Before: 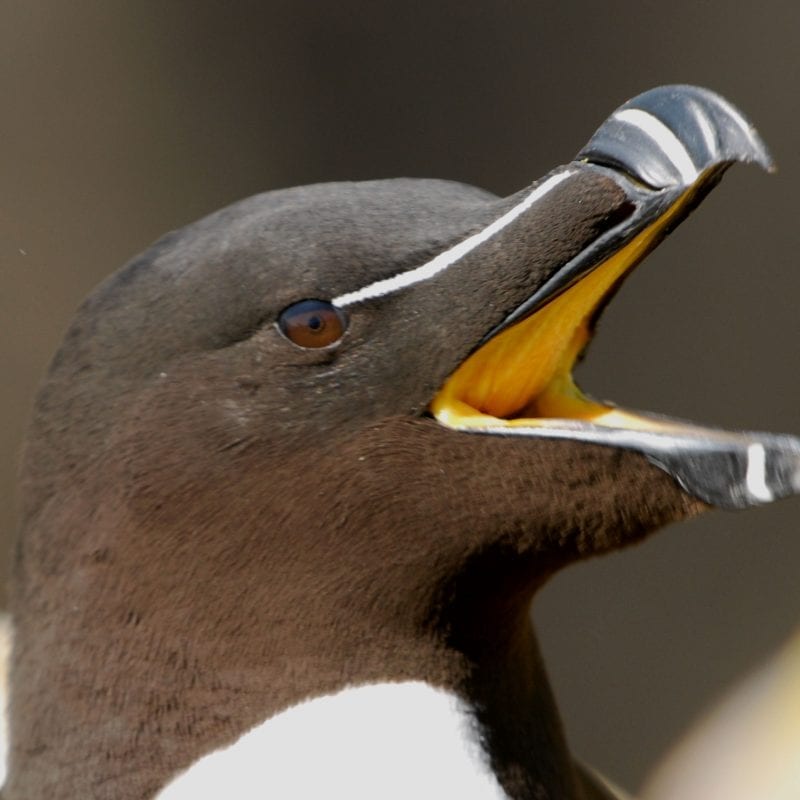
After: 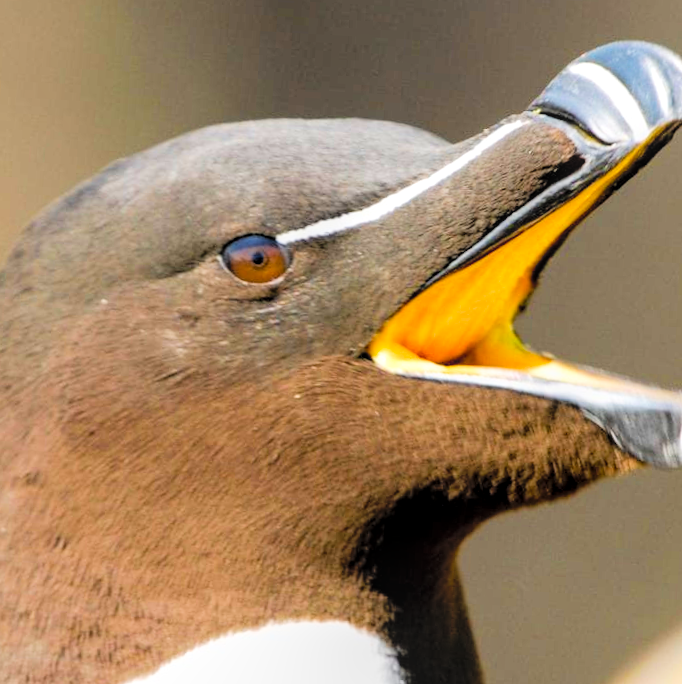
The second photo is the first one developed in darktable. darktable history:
exposure: black level correction 0, exposure 0.899 EV, compensate exposure bias true, compensate highlight preservation false
tone equalizer: edges refinement/feathering 500, mask exposure compensation -1.57 EV, preserve details no
crop and rotate: angle -3.25°, left 5.341%, top 5.166%, right 4.602%, bottom 4.5%
velvia: strength 51.61%, mid-tones bias 0.508
local contrast: on, module defaults
contrast brightness saturation: brightness 0.287
filmic rgb: black relative exposure -7.65 EV, white relative exposure 3.99 EV, threshold 5.95 EV, hardness 4.02, contrast 1.096, highlights saturation mix -30.68%, enable highlight reconstruction true
